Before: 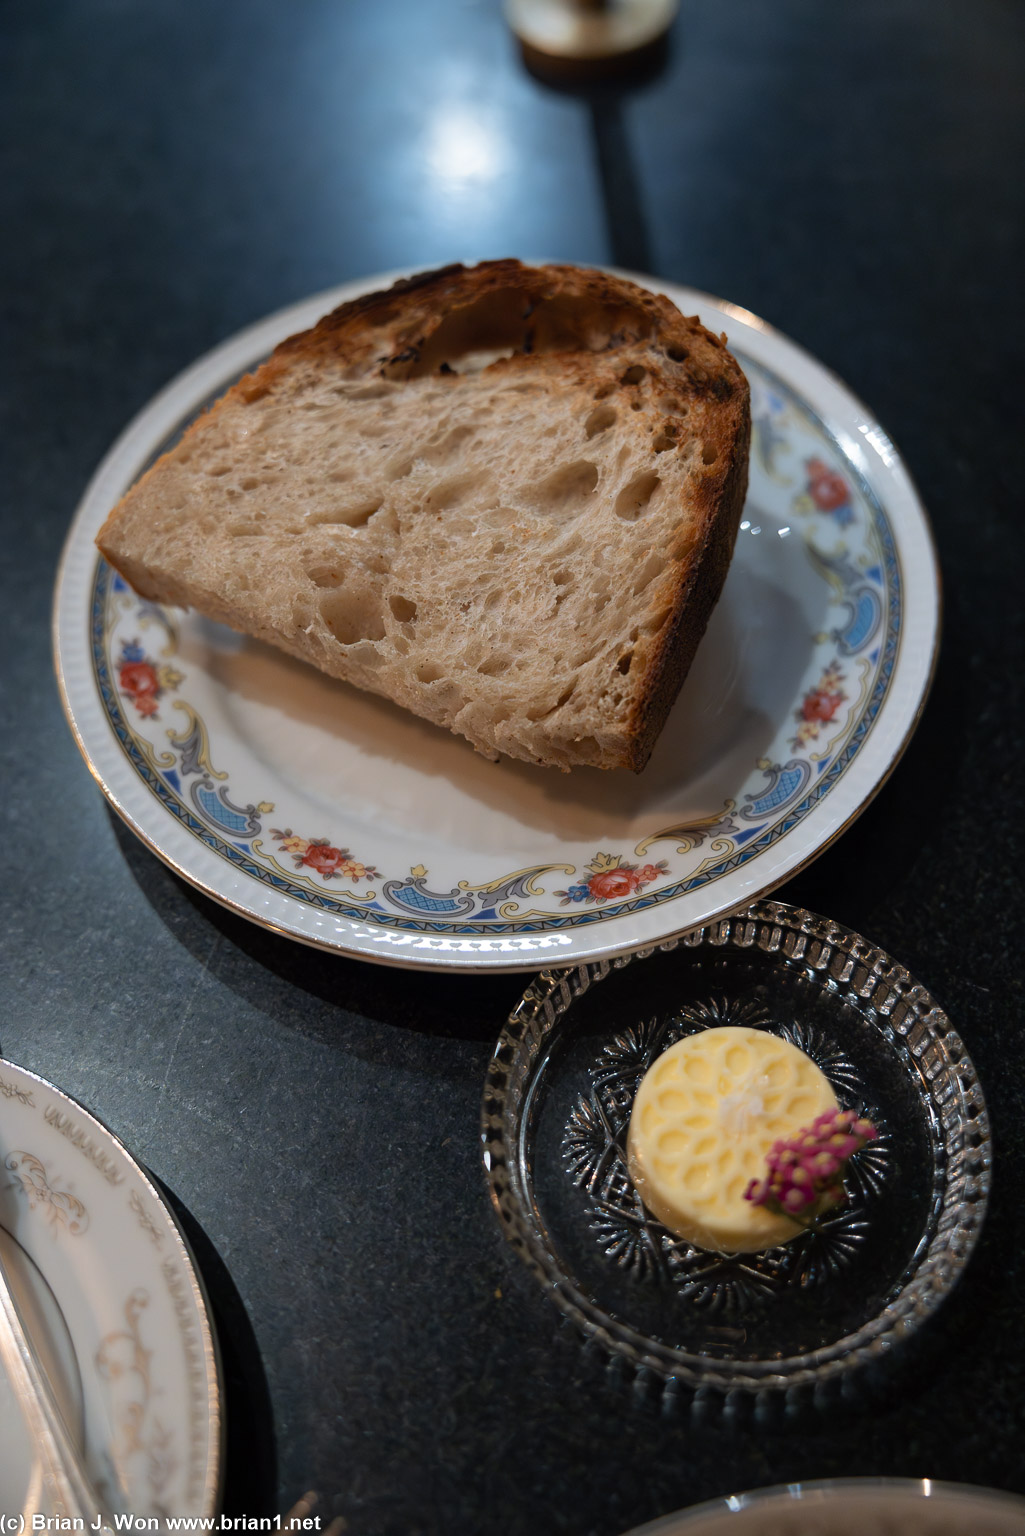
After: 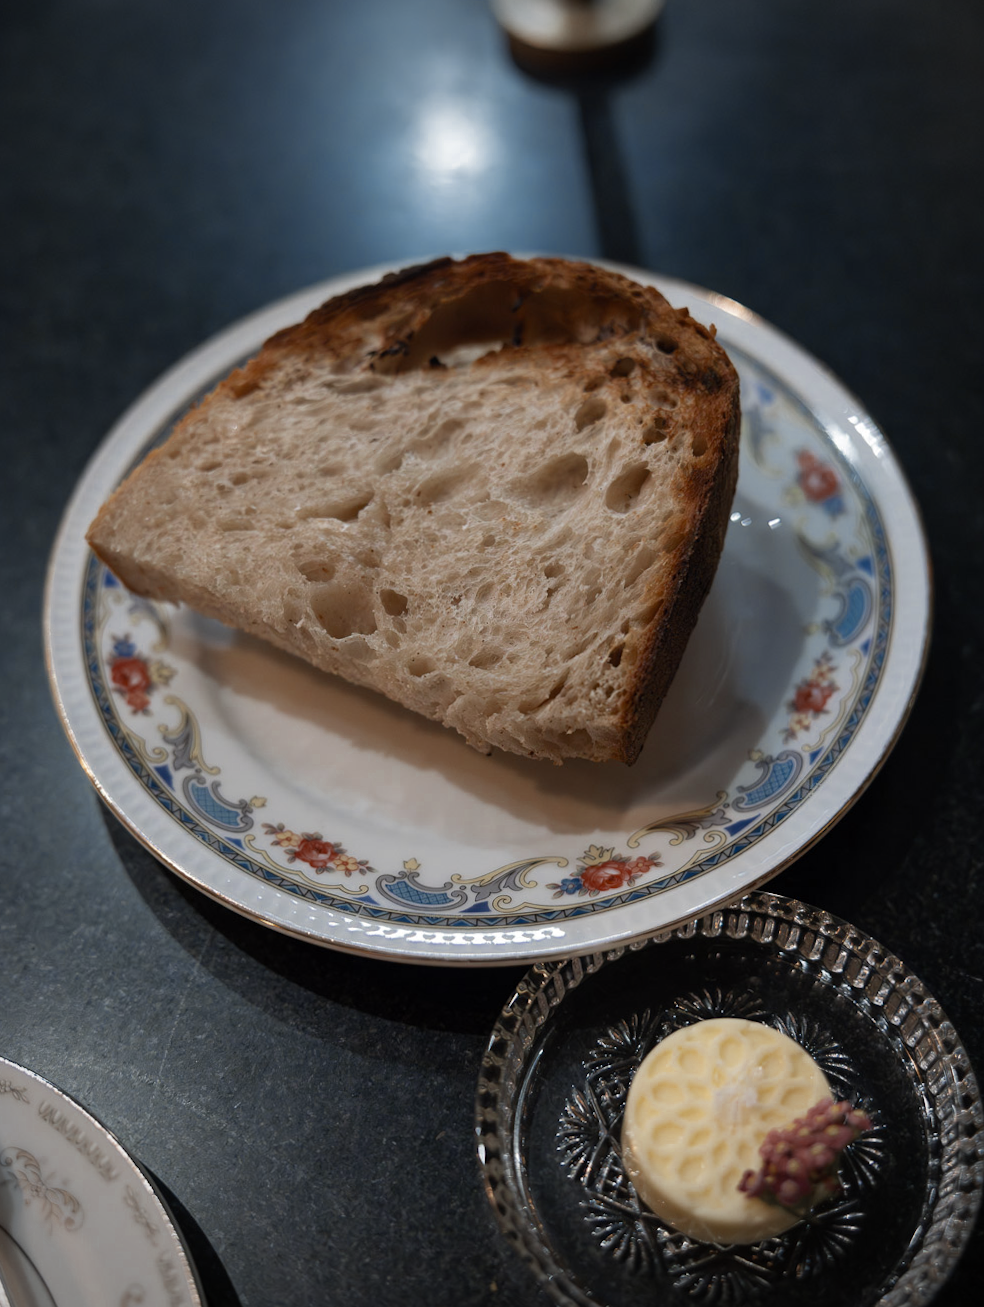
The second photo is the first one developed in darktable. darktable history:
vignetting: fall-off radius 60.99%, brightness -0.575, unbound false
color zones: curves: ch0 [(0, 0.5) (0.125, 0.4) (0.25, 0.5) (0.375, 0.4) (0.5, 0.4) (0.625, 0.35) (0.75, 0.35) (0.875, 0.5)]; ch1 [(0, 0.35) (0.125, 0.45) (0.25, 0.35) (0.375, 0.35) (0.5, 0.35) (0.625, 0.35) (0.75, 0.45) (0.875, 0.35)]; ch2 [(0, 0.6) (0.125, 0.5) (0.25, 0.5) (0.375, 0.6) (0.5, 0.6) (0.625, 0.5) (0.75, 0.5) (0.875, 0.5)], mix 19.54%
crop and rotate: angle 0.375°, left 0.304%, right 2.753%, bottom 14.076%
